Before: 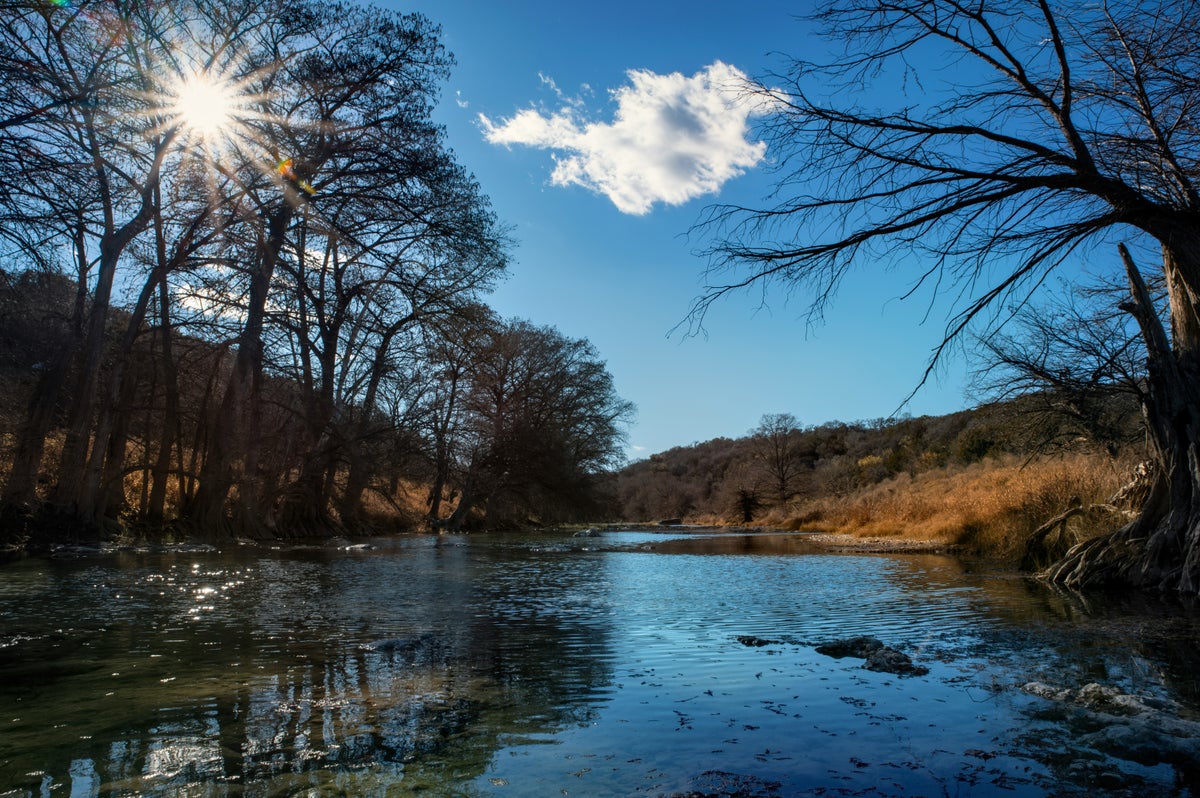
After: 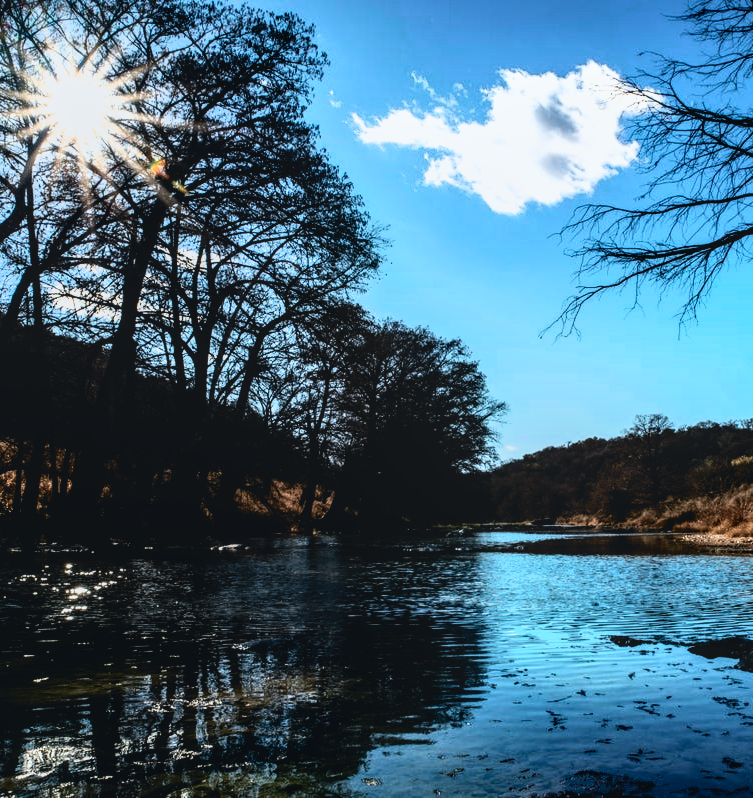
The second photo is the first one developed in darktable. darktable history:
crop: left 10.644%, right 26.528%
local contrast: on, module defaults
filmic rgb: black relative exposure -8.2 EV, white relative exposure 2.2 EV, threshold 3 EV, hardness 7.11, latitude 85.74%, contrast 1.696, highlights saturation mix -4%, shadows ↔ highlights balance -2.69%, color science v5 (2021), contrast in shadows safe, contrast in highlights safe, enable highlight reconstruction true
tone curve: curves: ch0 [(0, 0.047) (0.15, 0.127) (0.46, 0.466) (0.751, 0.788) (1, 0.961)]; ch1 [(0, 0) (0.43, 0.408) (0.476, 0.469) (0.505, 0.501) (0.553, 0.557) (0.592, 0.58) (0.631, 0.625) (1, 1)]; ch2 [(0, 0) (0.505, 0.495) (0.55, 0.557) (0.583, 0.573) (1, 1)], color space Lab, independent channels, preserve colors none
